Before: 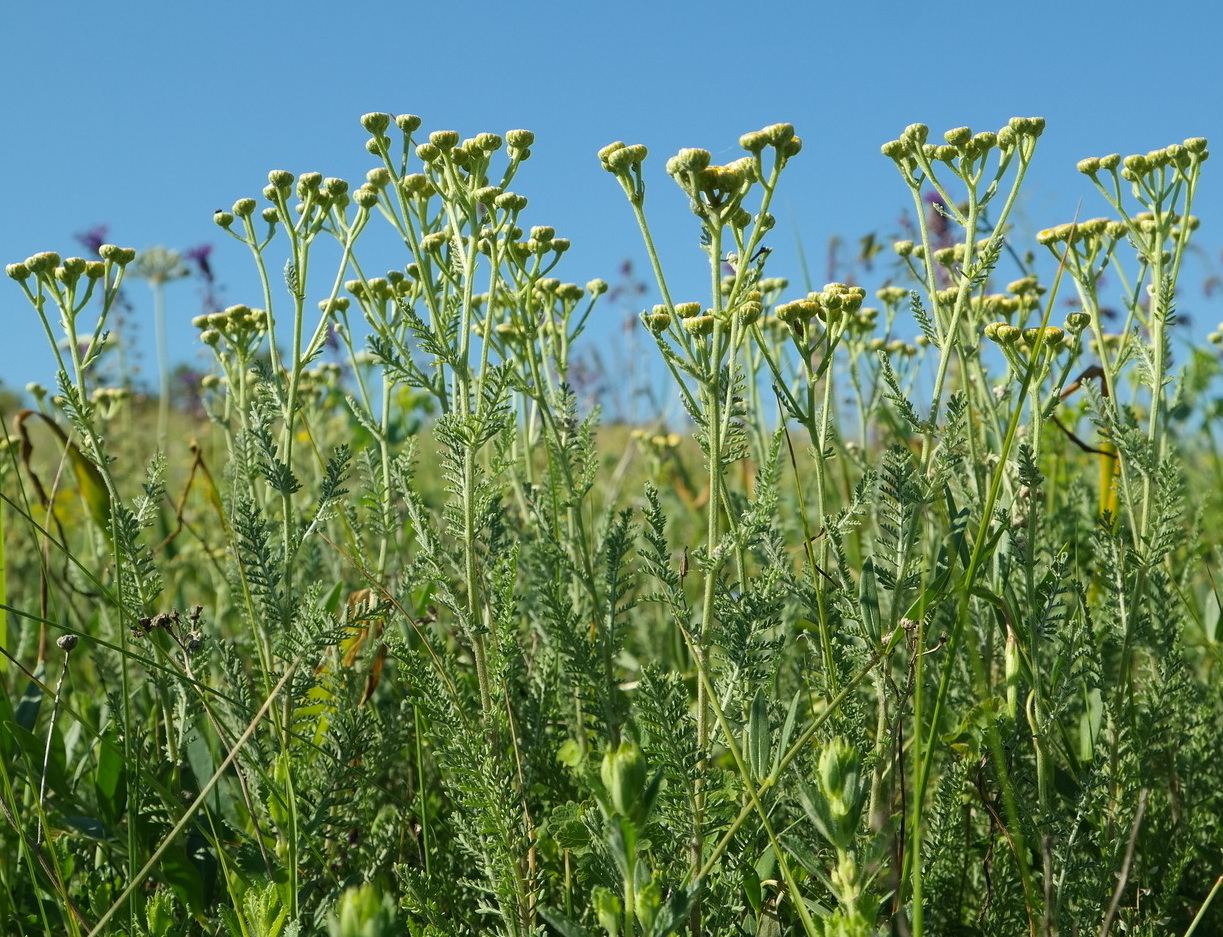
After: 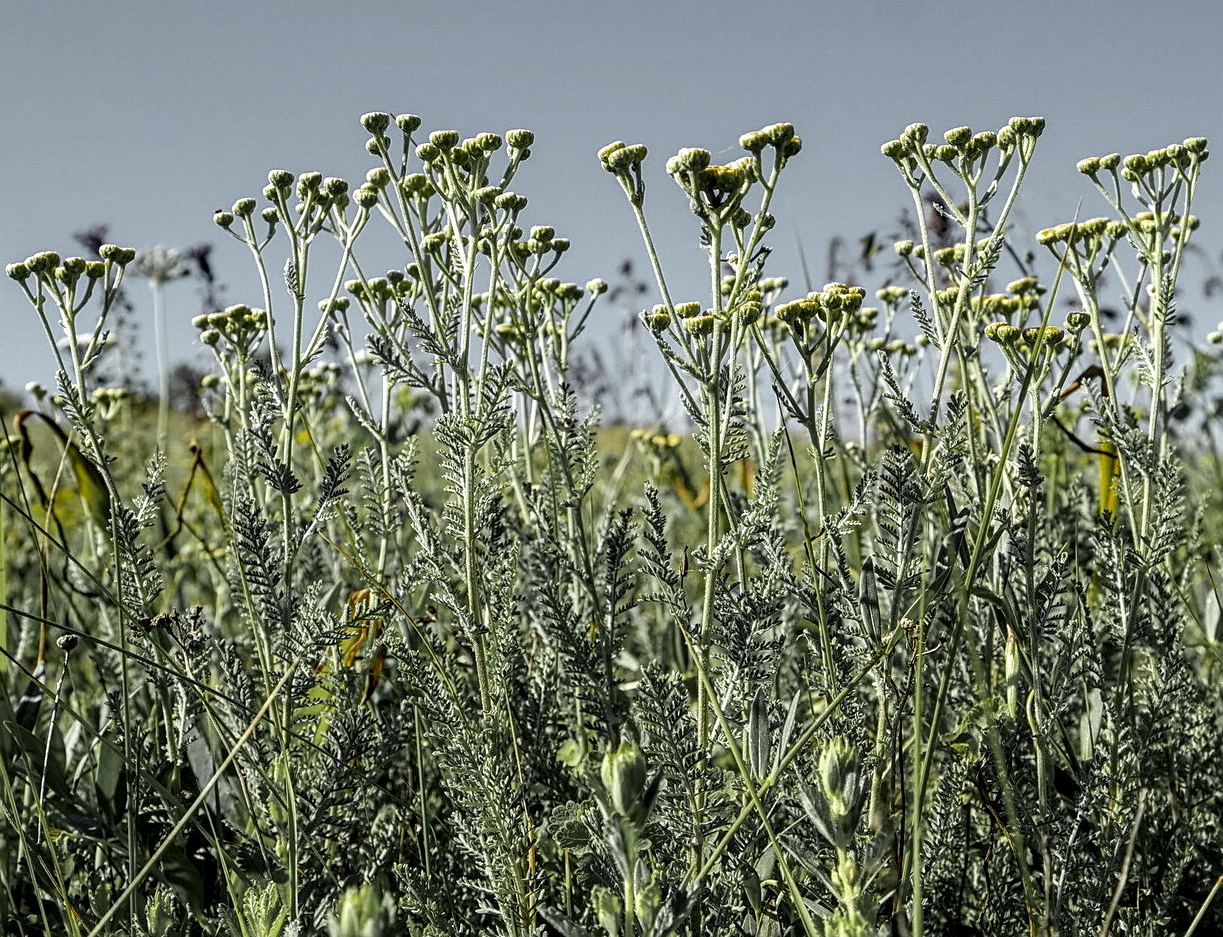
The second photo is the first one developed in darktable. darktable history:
sharpen: on, module defaults
color zones: curves: ch0 [(0.004, 0.388) (0.125, 0.392) (0.25, 0.404) (0.375, 0.5) (0.5, 0.5) (0.625, 0.5) (0.75, 0.5) (0.875, 0.5)]; ch1 [(0, 0.5) (0.125, 0.5) (0.25, 0.5) (0.375, 0.124) (0.524, 0.124) (0.645, 0.128) (0.789, 0.132) (0.914, 0.096) (0.998, 0.068)]
local contrast: highlights 16%, detail 188%
